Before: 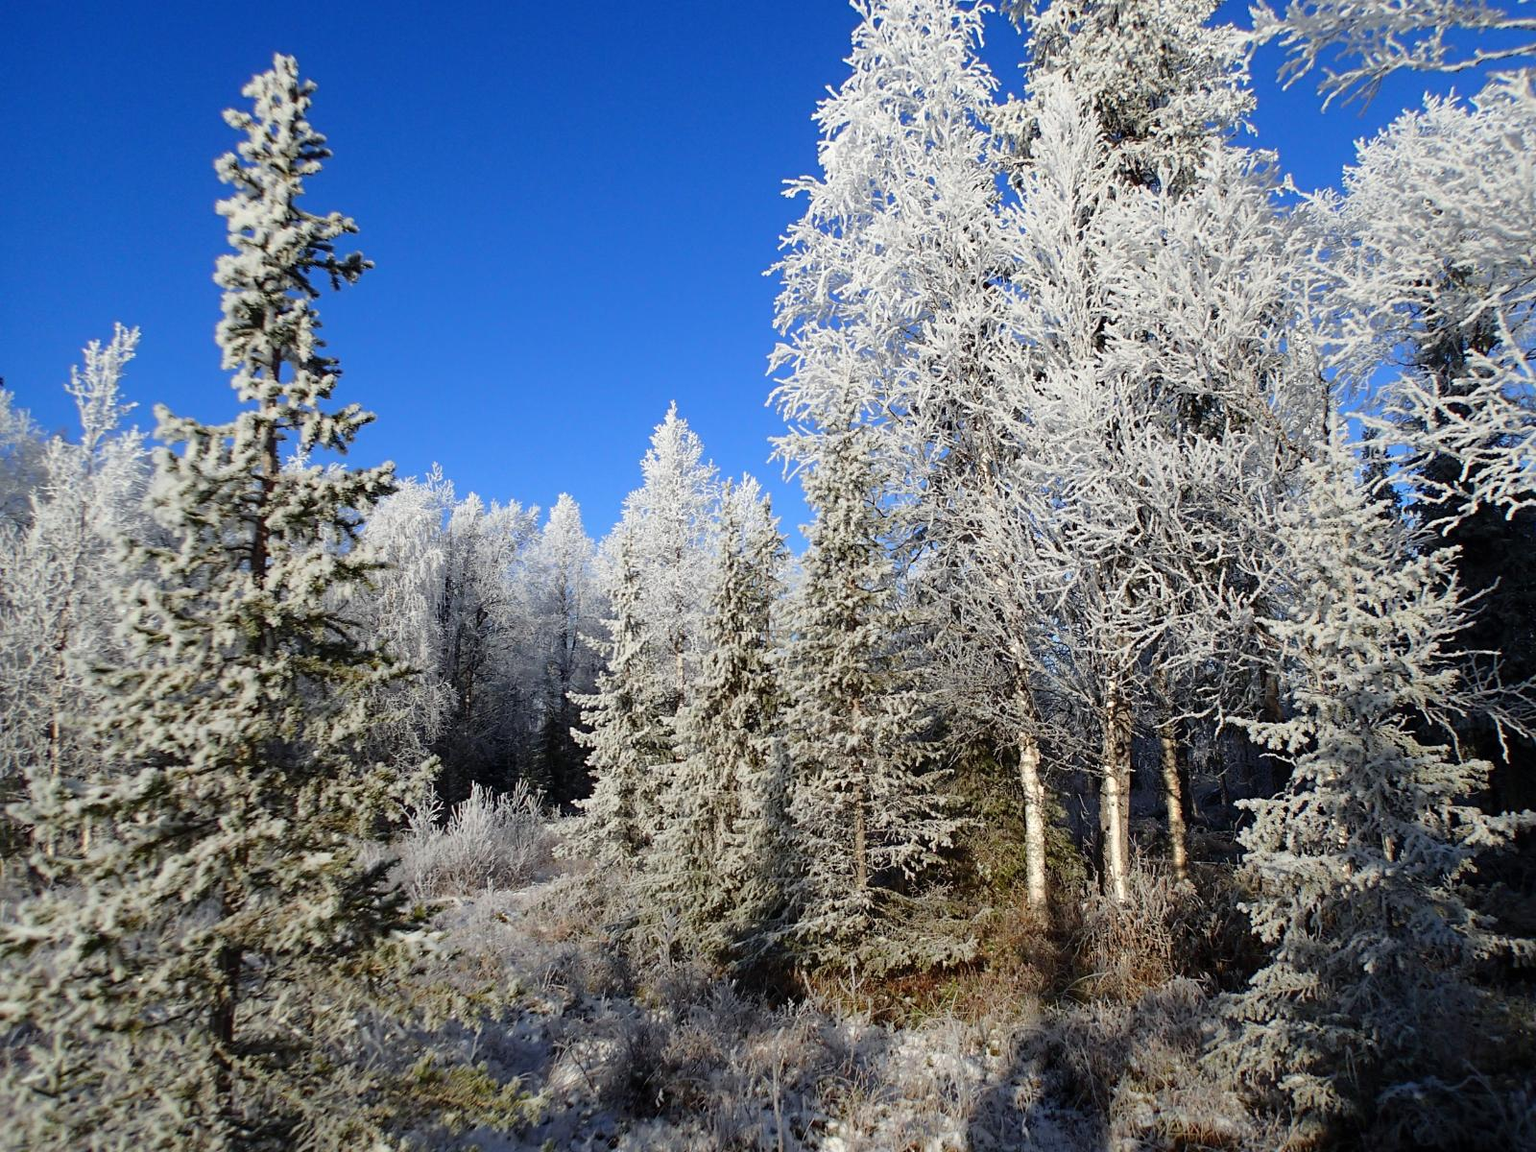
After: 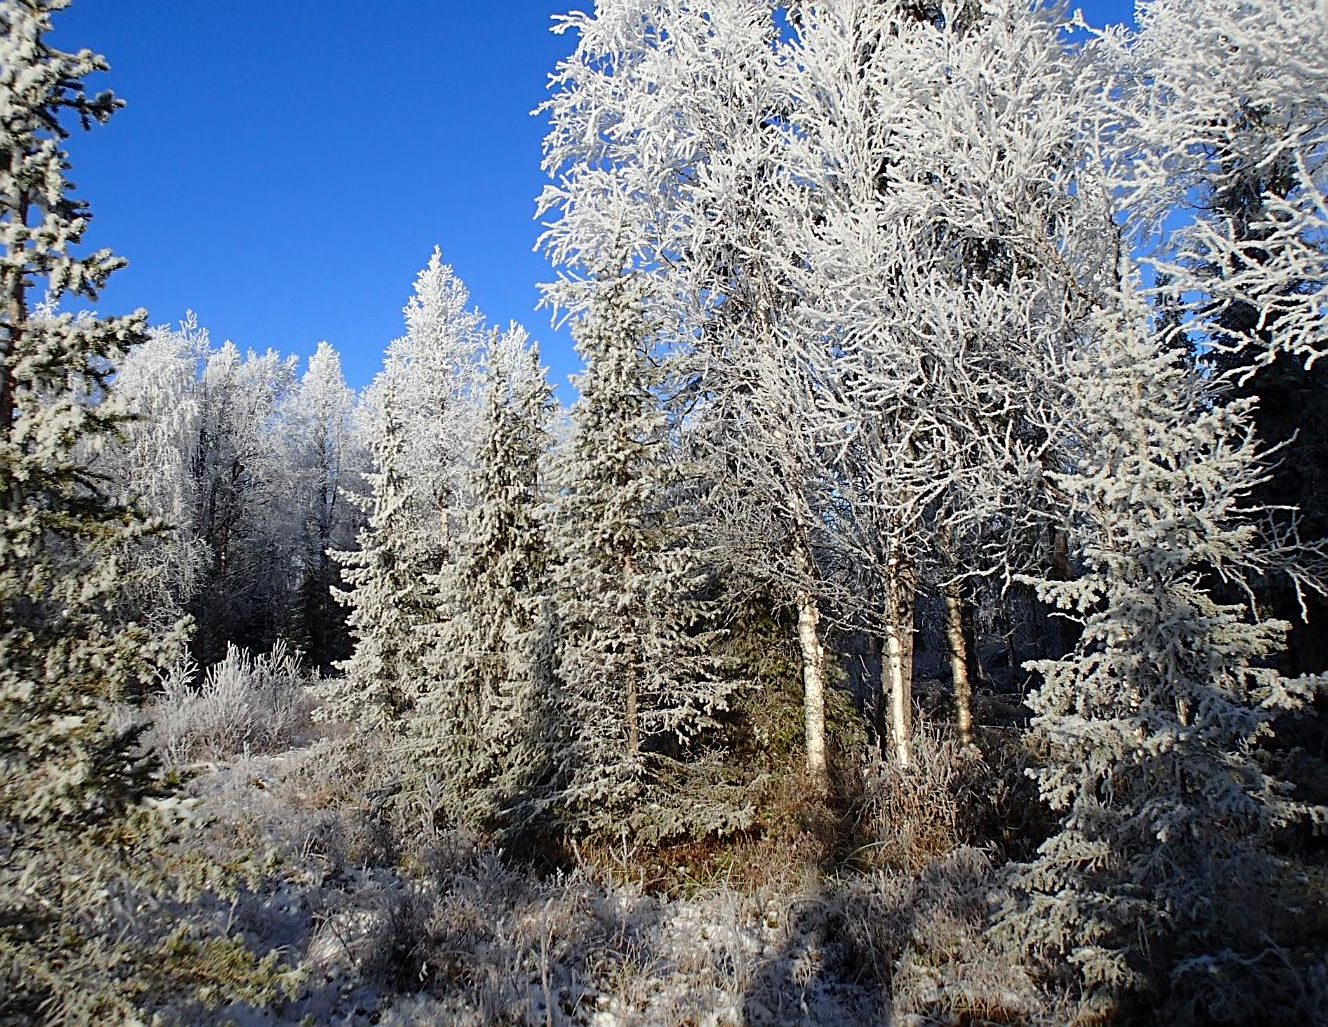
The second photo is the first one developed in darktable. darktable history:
sharpen: on, module defaults
crop: left 16.535%, top 14.417%
